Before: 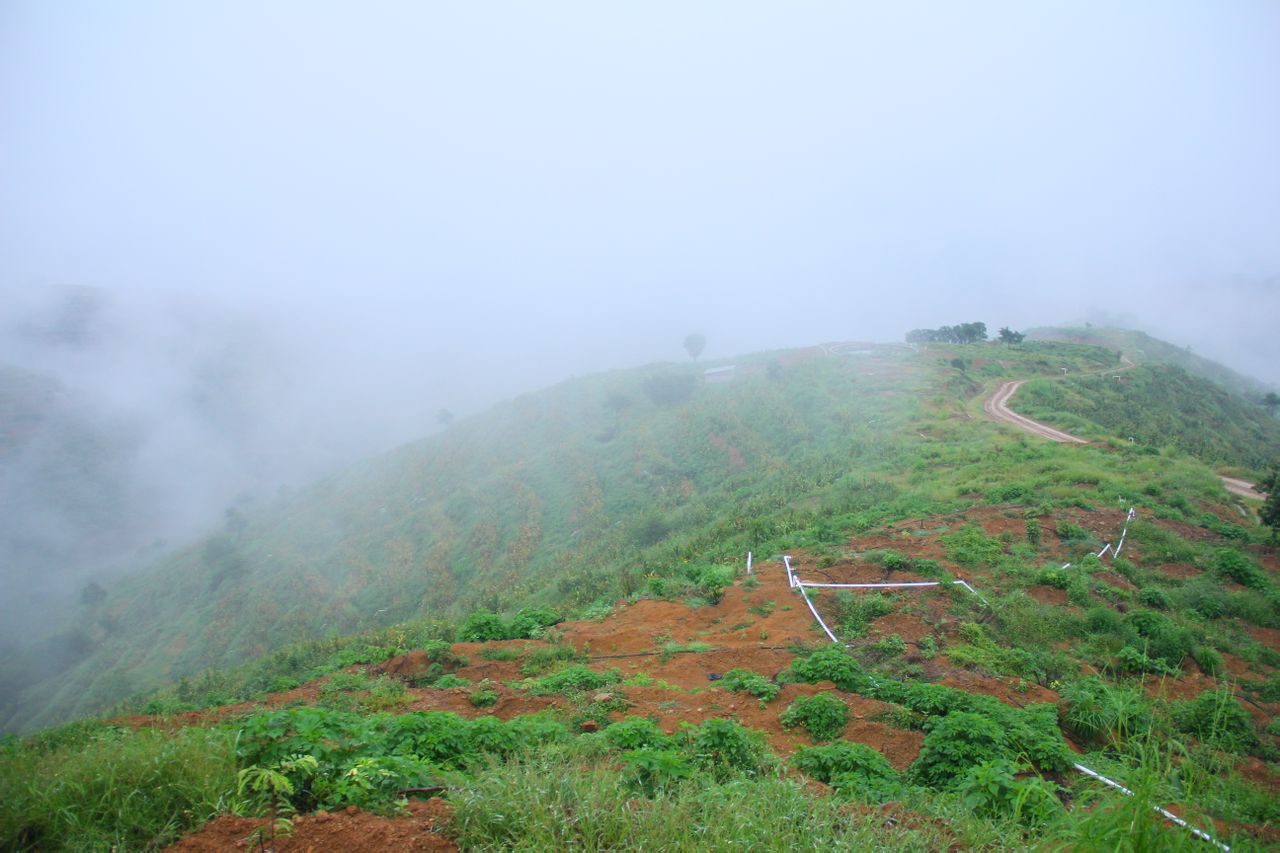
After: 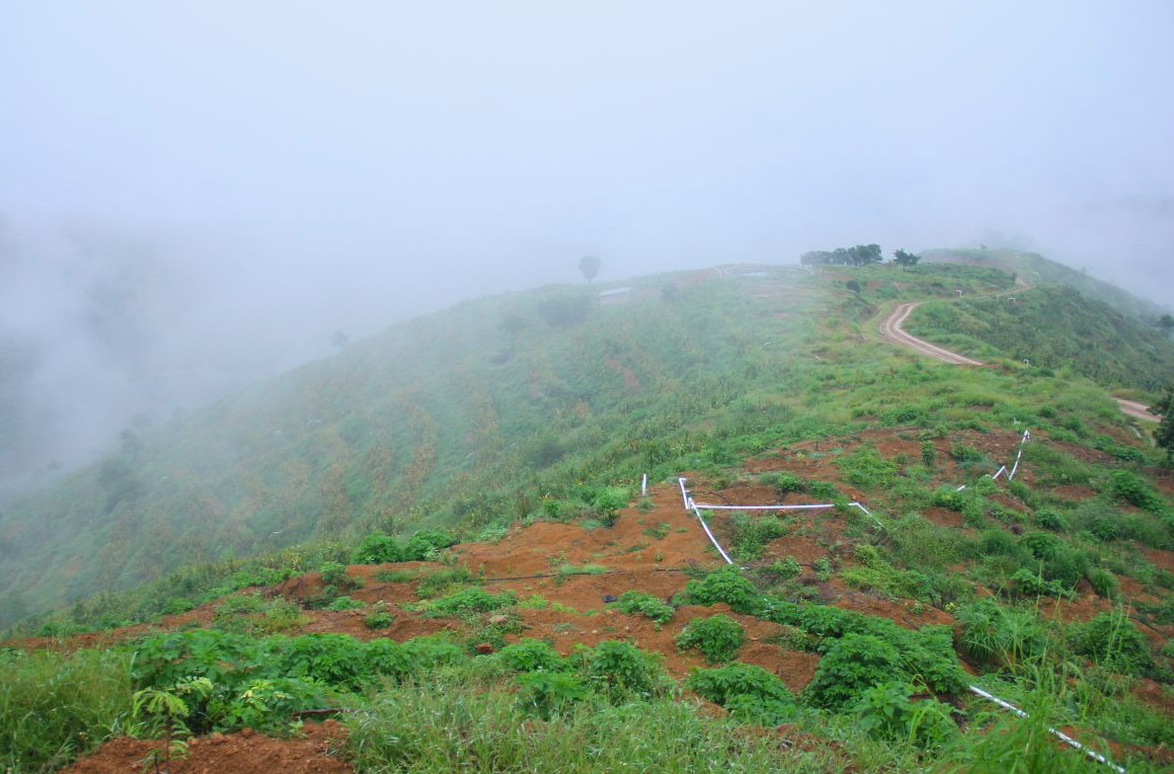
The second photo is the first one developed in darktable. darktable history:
crop and rotate: left 8.262%, top 9.226%
shadows and highlights: shadows 52.34, highlights -28.23, soften with gaussian
